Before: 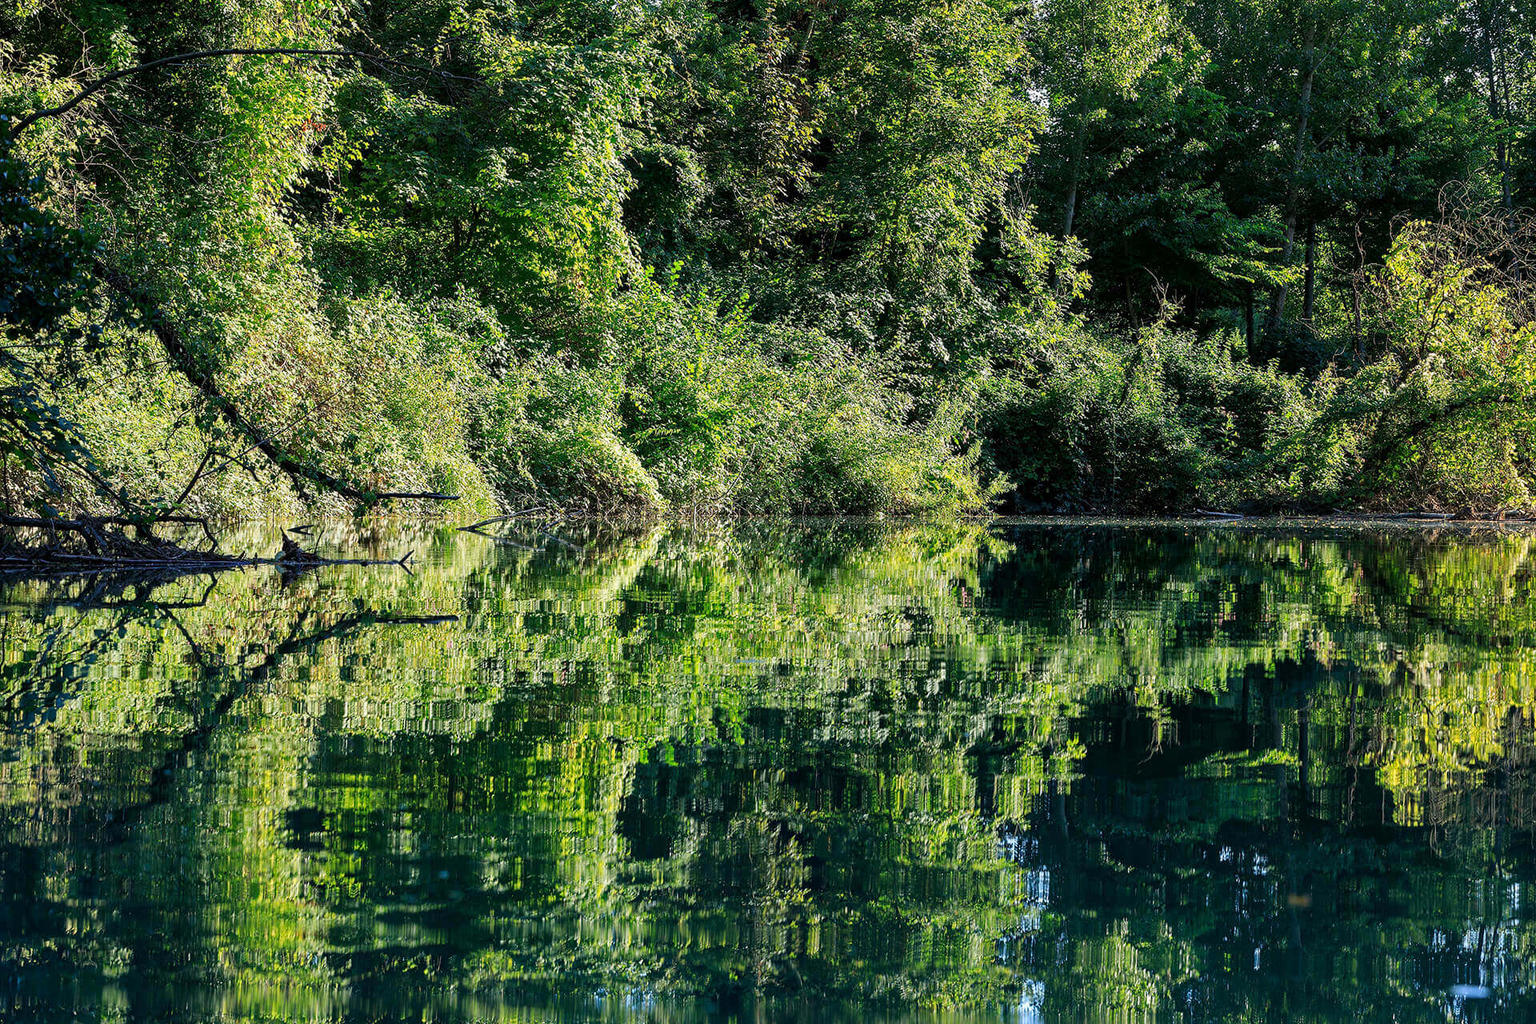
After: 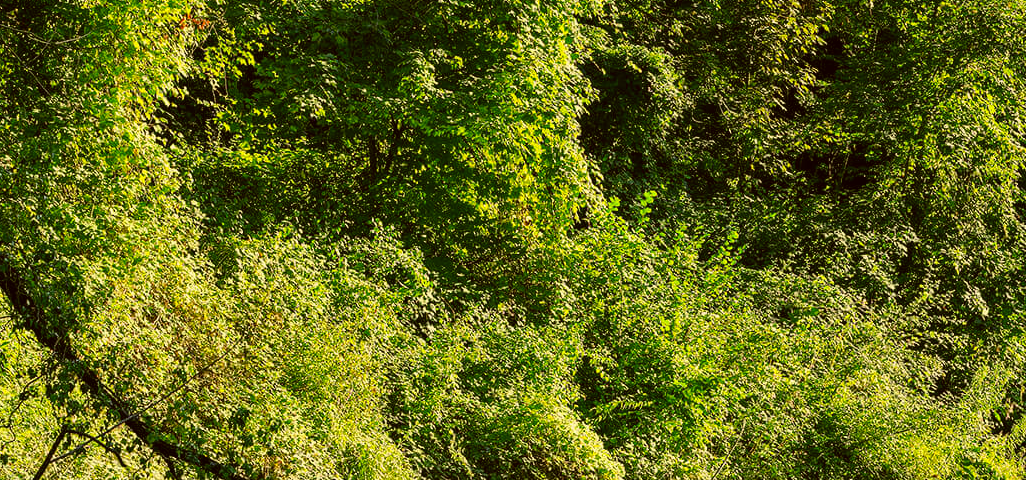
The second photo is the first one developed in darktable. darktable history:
color correction: highlights a* 0.122, highlights b* 29.56, shadows a* -0.179, shadows b* 21.29
crop: left 10.36%, top 10.6%, right 36.153%, bottom 51.834%
